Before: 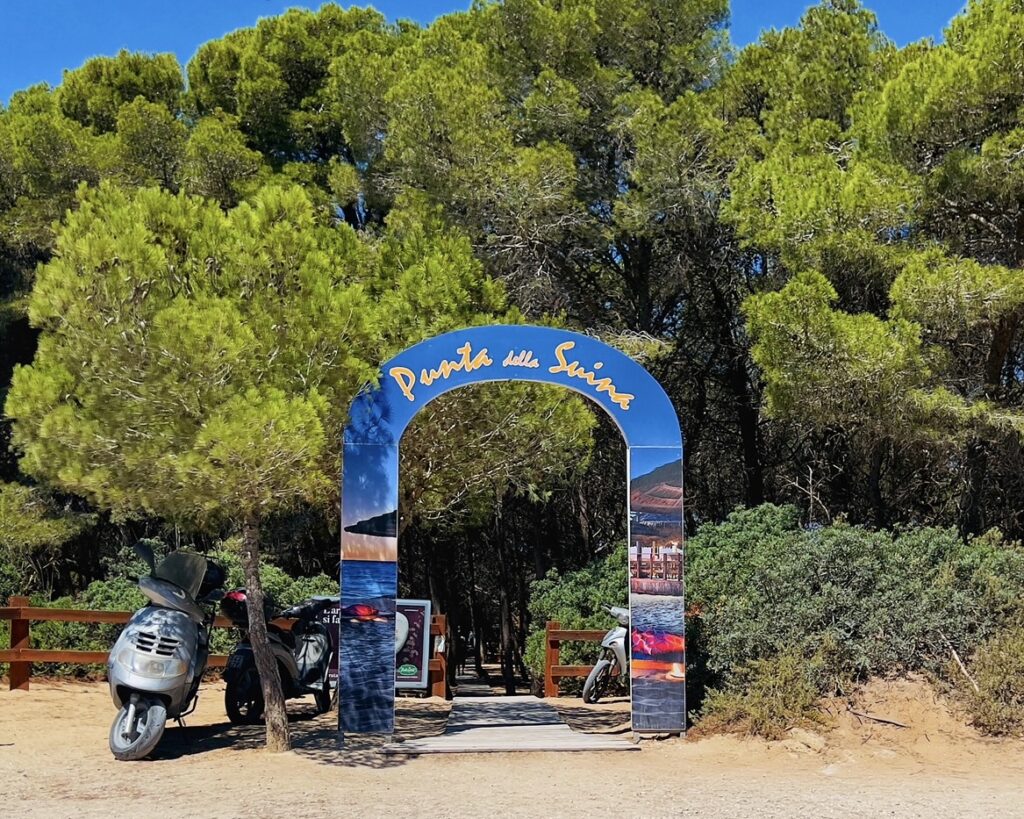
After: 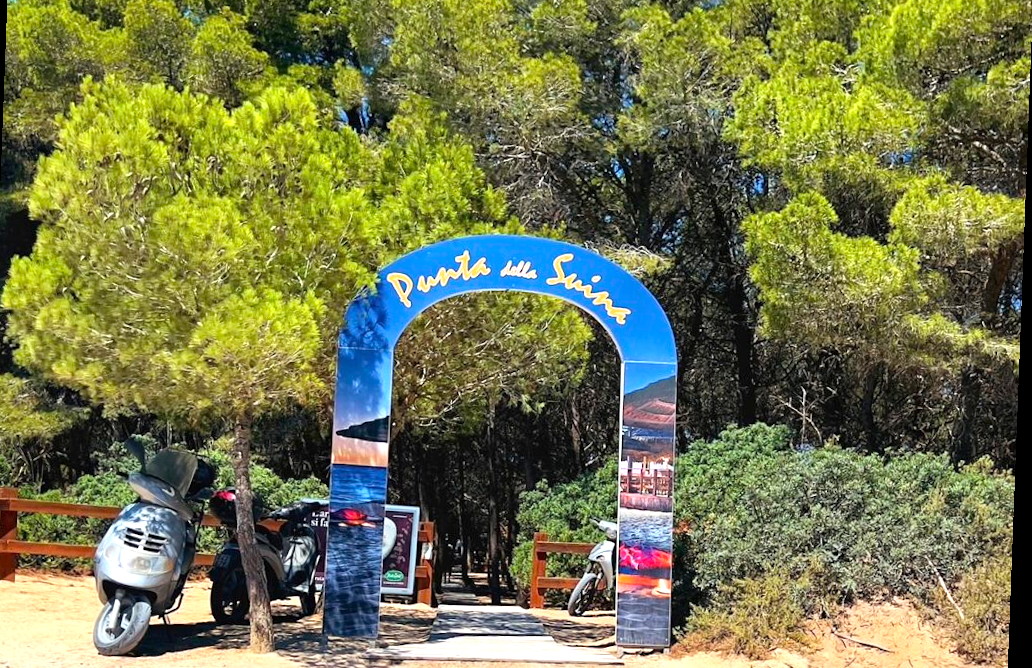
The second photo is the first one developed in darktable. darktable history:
crop and rotate: left 1.814%, top 12.818%, right 0.25%, bottom 9.225%
rotate and perspective: rotation 2.17°, automatic cropping off
exposure: exposure 0.77 EV, compensate highlight preservation false
